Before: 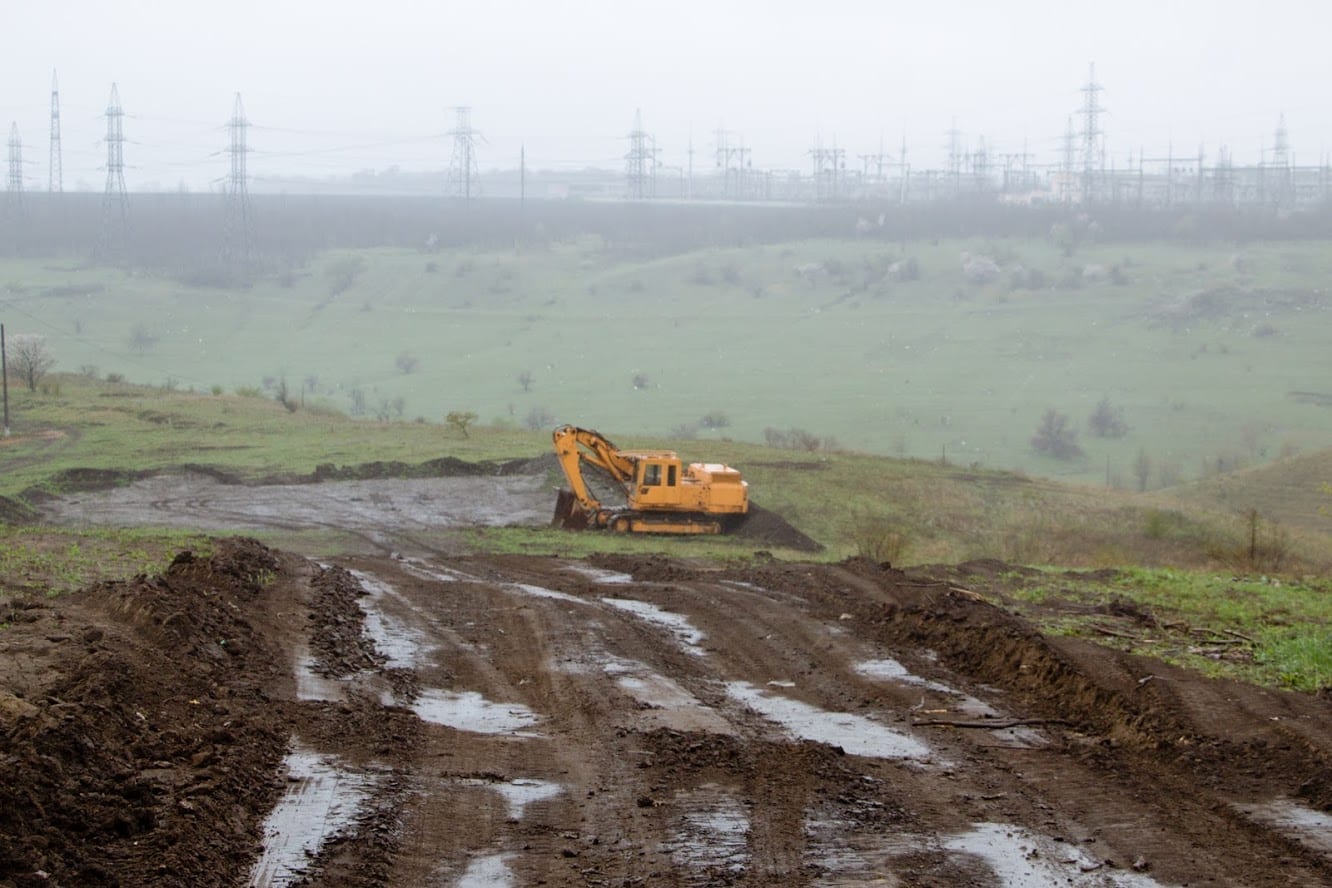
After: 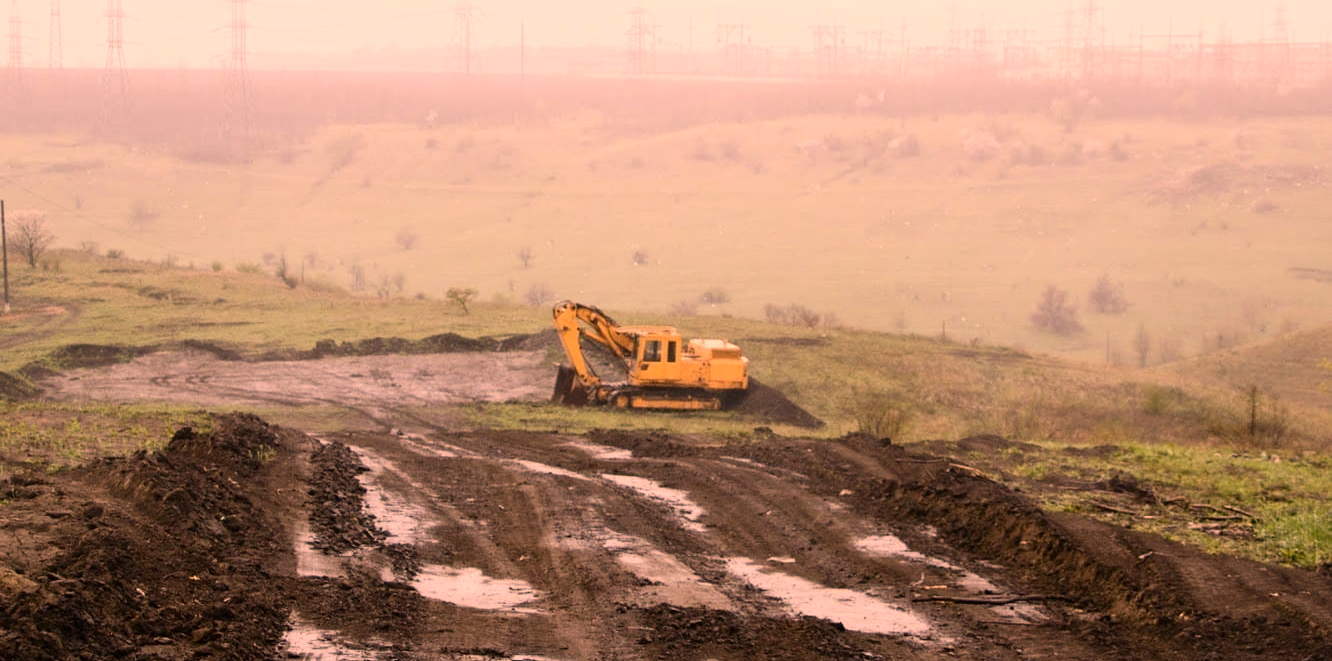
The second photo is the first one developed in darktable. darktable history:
color correction: highlights a* 39.53, highlights b* 39.6, saturation 0.695
contrast brightness saturation: contrast 0.231, brightness 0.103, saturation 0.288
crop: top 13.978%, bottom 11.501%
exposure: compensate highlight preservation false
